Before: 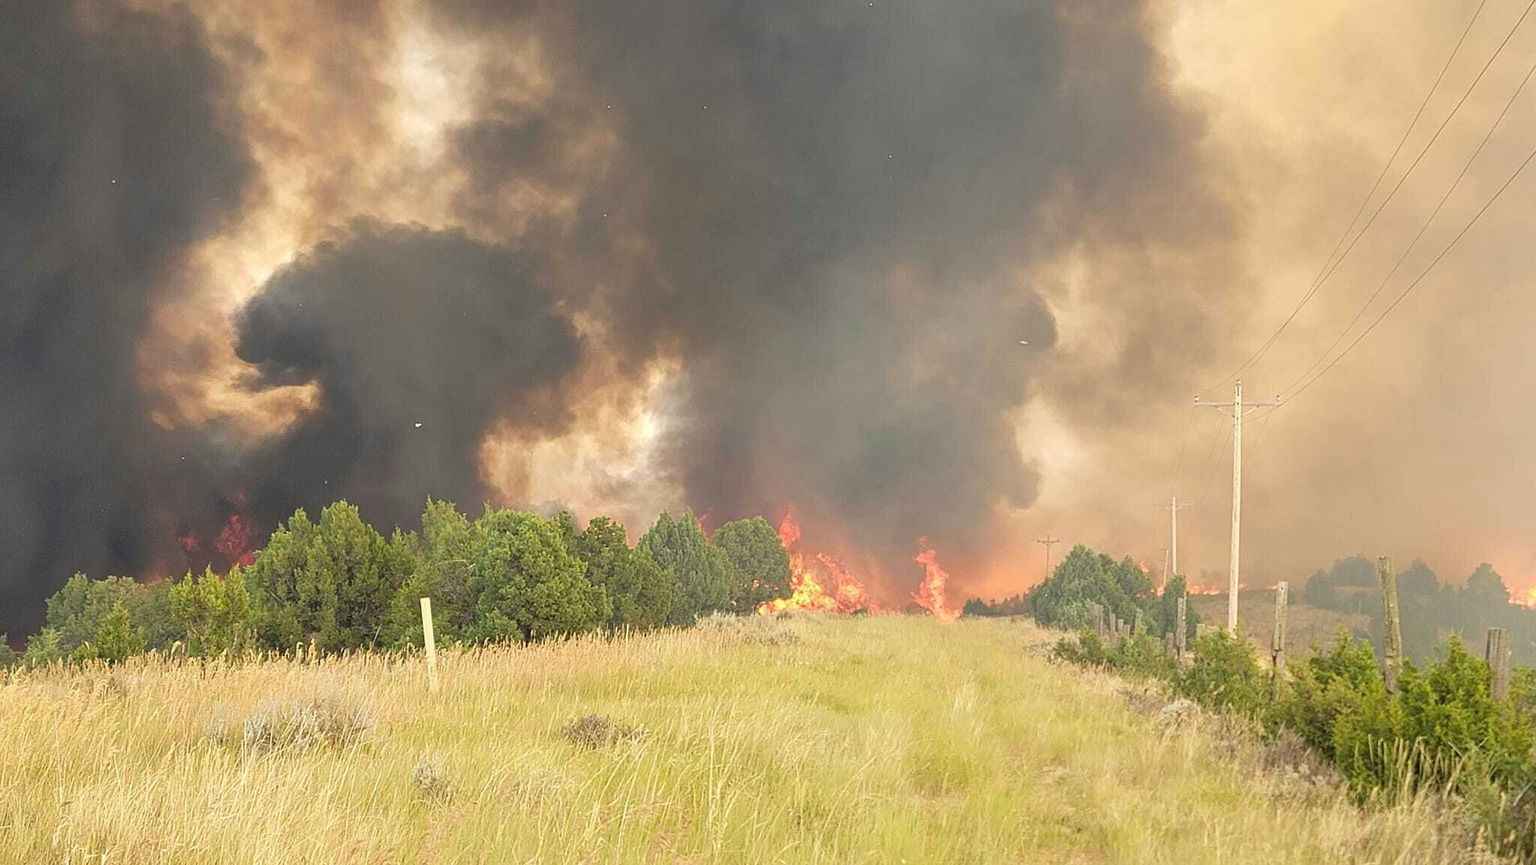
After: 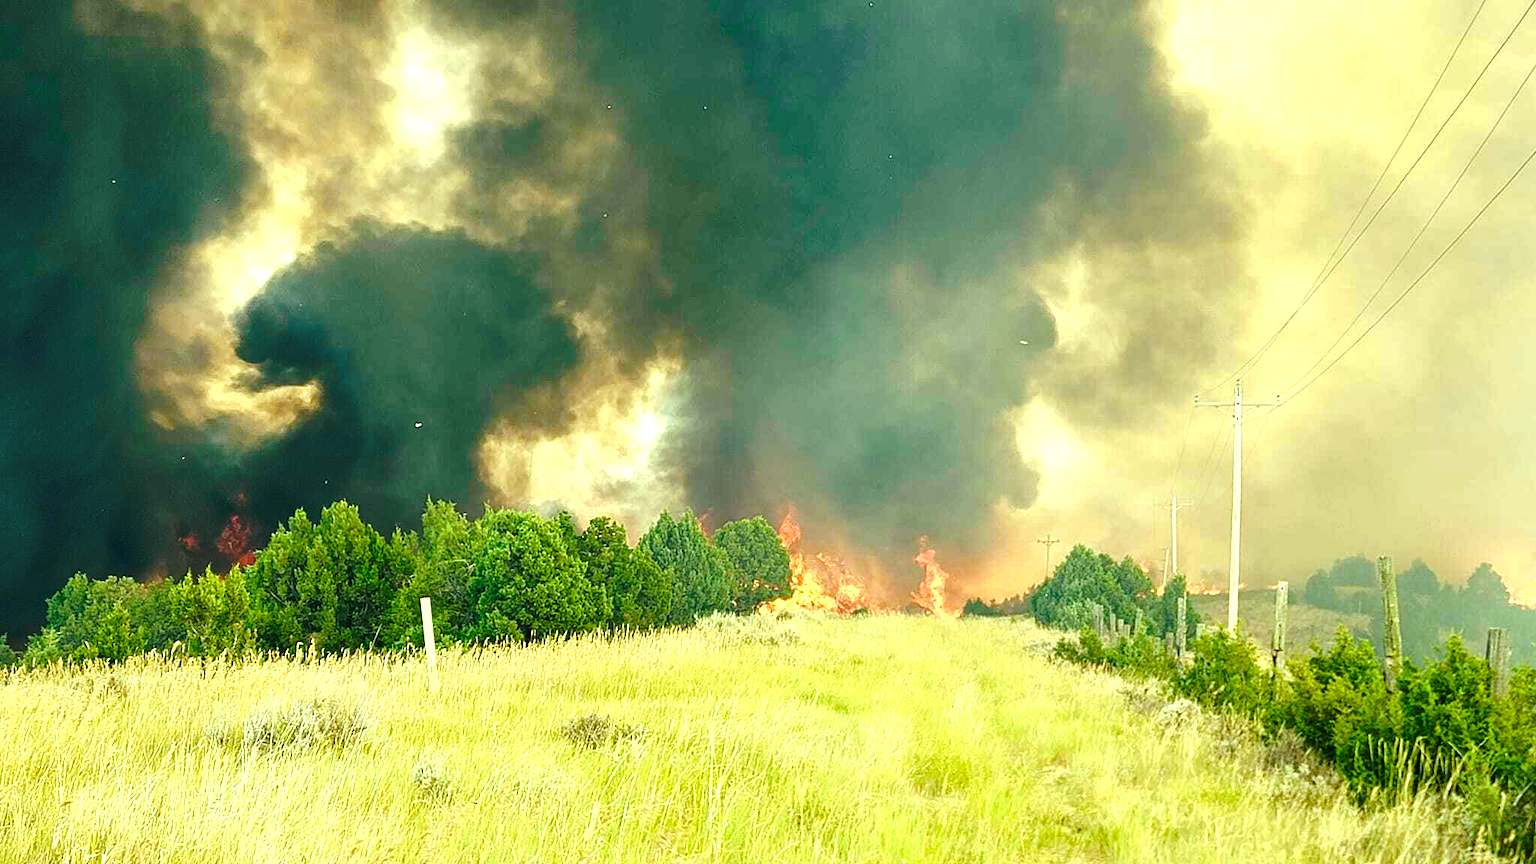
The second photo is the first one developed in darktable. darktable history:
color balance rgb: shadows lift › luminance -7.7%, shadows lift › chroma 2.13%, shadows lift › hue 165.27°, power › luminance -7.77%, power › chroma 1.1%, power › hue 215.88°, highlights gain › luminance 15.15%, highlights gain › chroma 7%, highlights gain › hue 125.57°, global offset › luminance -0.33%, global offset › chroma 0.11%, global offset › hue 165.27°, perceptual saturation grading › global saturation 24.42%, perceptual saturation grading › highlights -24.42%, perceptual saturation grading › mid-tones 24.42%, perceptual saturation grading › shadows 40%, perceptual brilliance grading › global brilliance -5%, perceptual brilliance grading › highlights 24.42%, perceptual brilliance grading › mid-tones 7%, perceptual brilliance grading › shadows -5%
base curve: curves: ch0 [(0, 0) (0.073, 0.04) (0.157, 0.139) (0.492, 0.492) (0.758, 0.758) (1, 1)], preserve colors none
